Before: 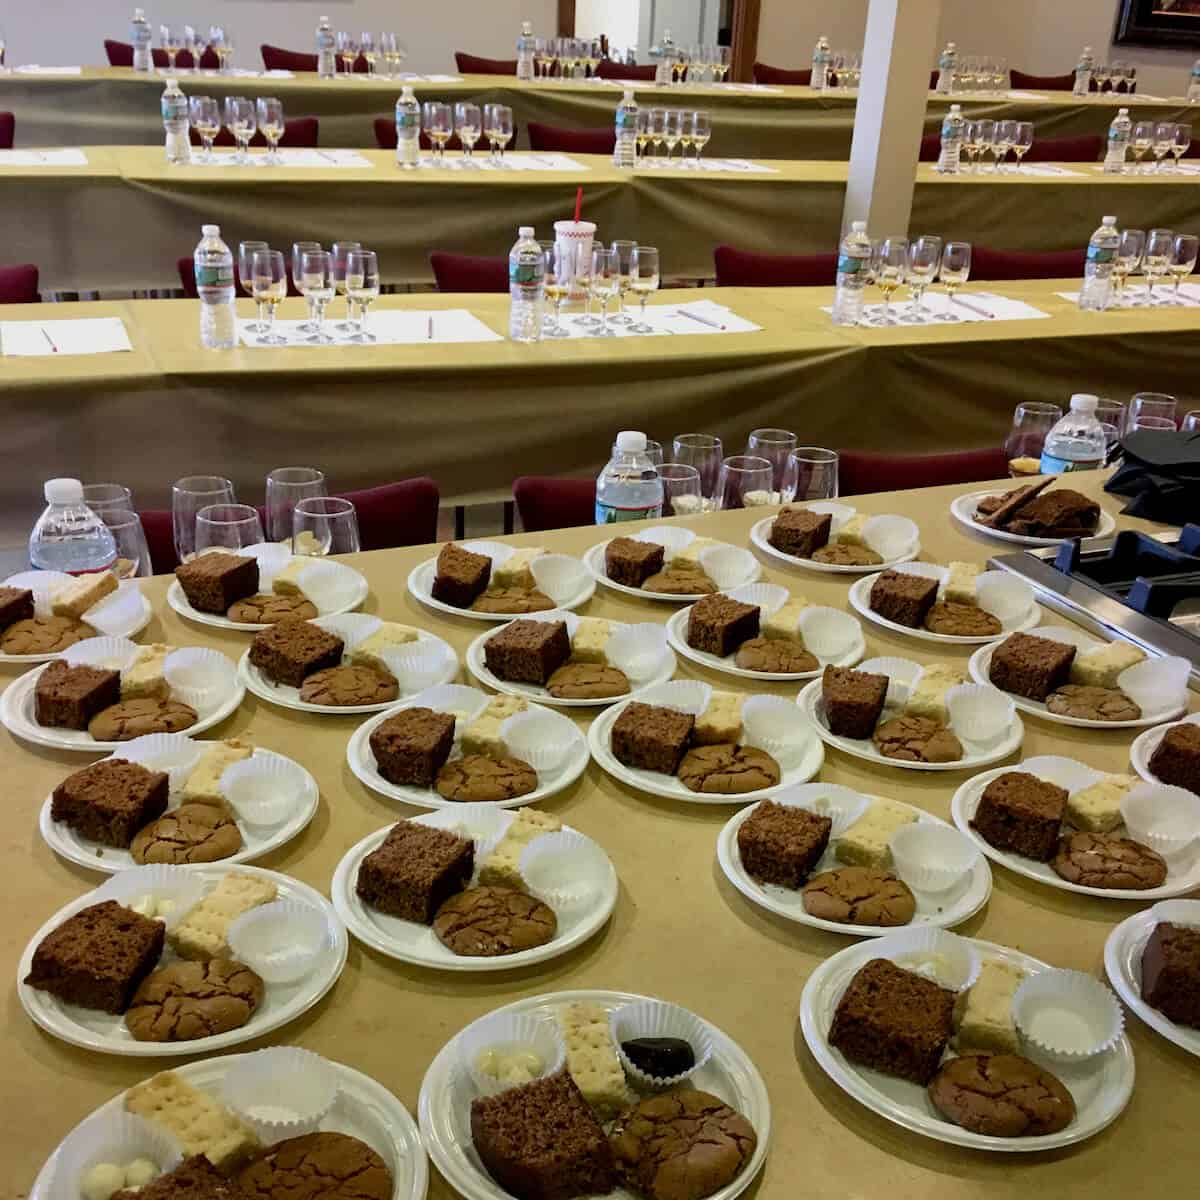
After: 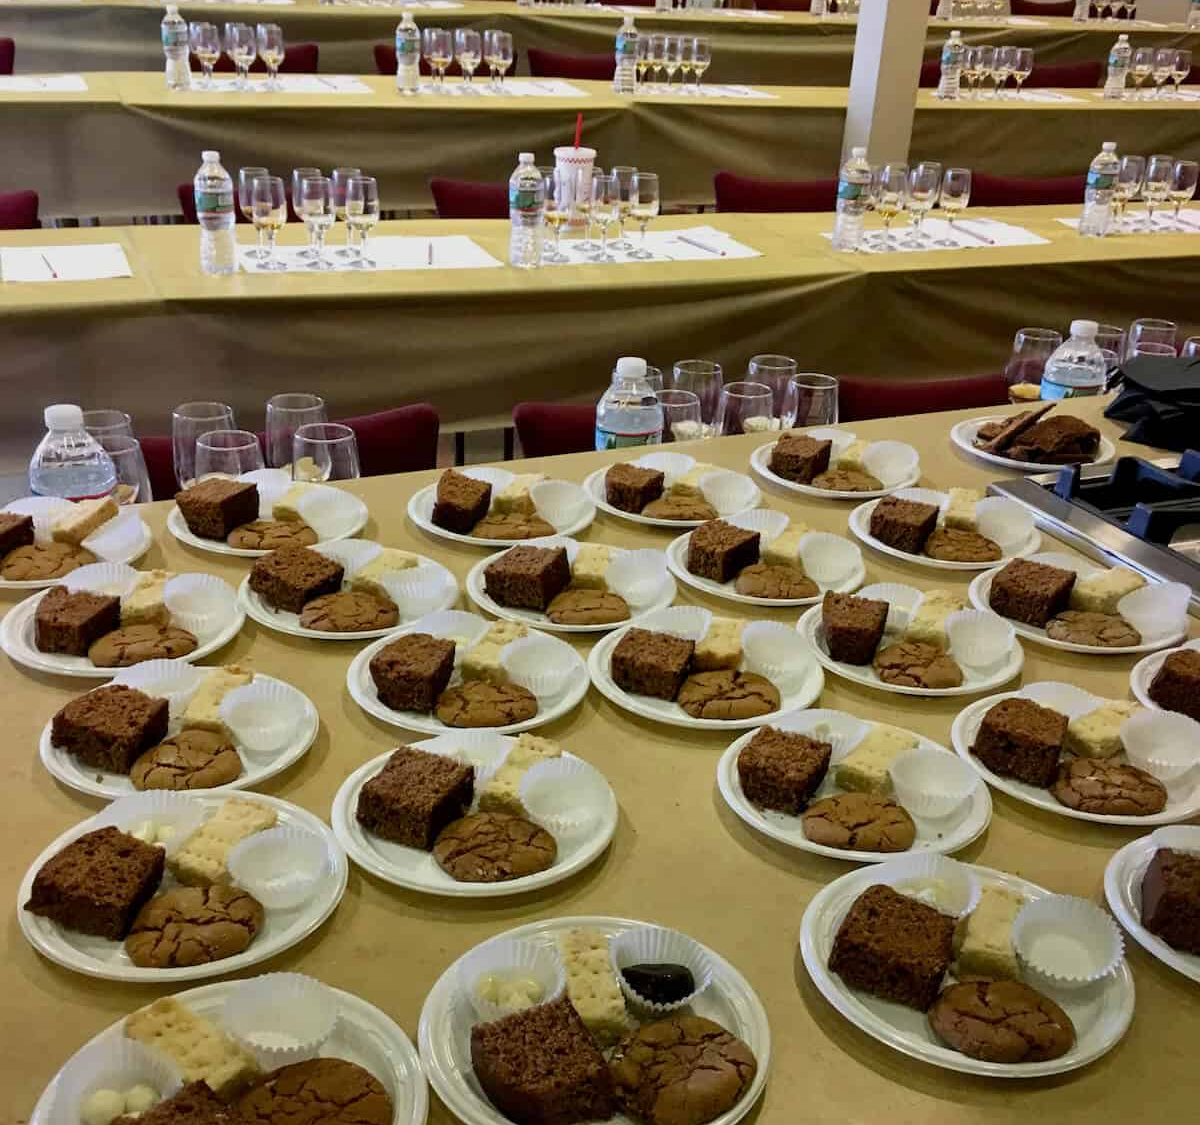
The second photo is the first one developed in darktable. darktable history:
crop and rotate: top 6.25%
tone equalizer: -7 EV 0.18 EV, -6 EV 0.12 EV, -5 EV 0.08 EV, -4 EV 0.04 EV, -2 EV -0.02 EV, -1 EV -0.04 EV, +0 EV -0.06 EV, luminance estimator HSV value / RGB max
